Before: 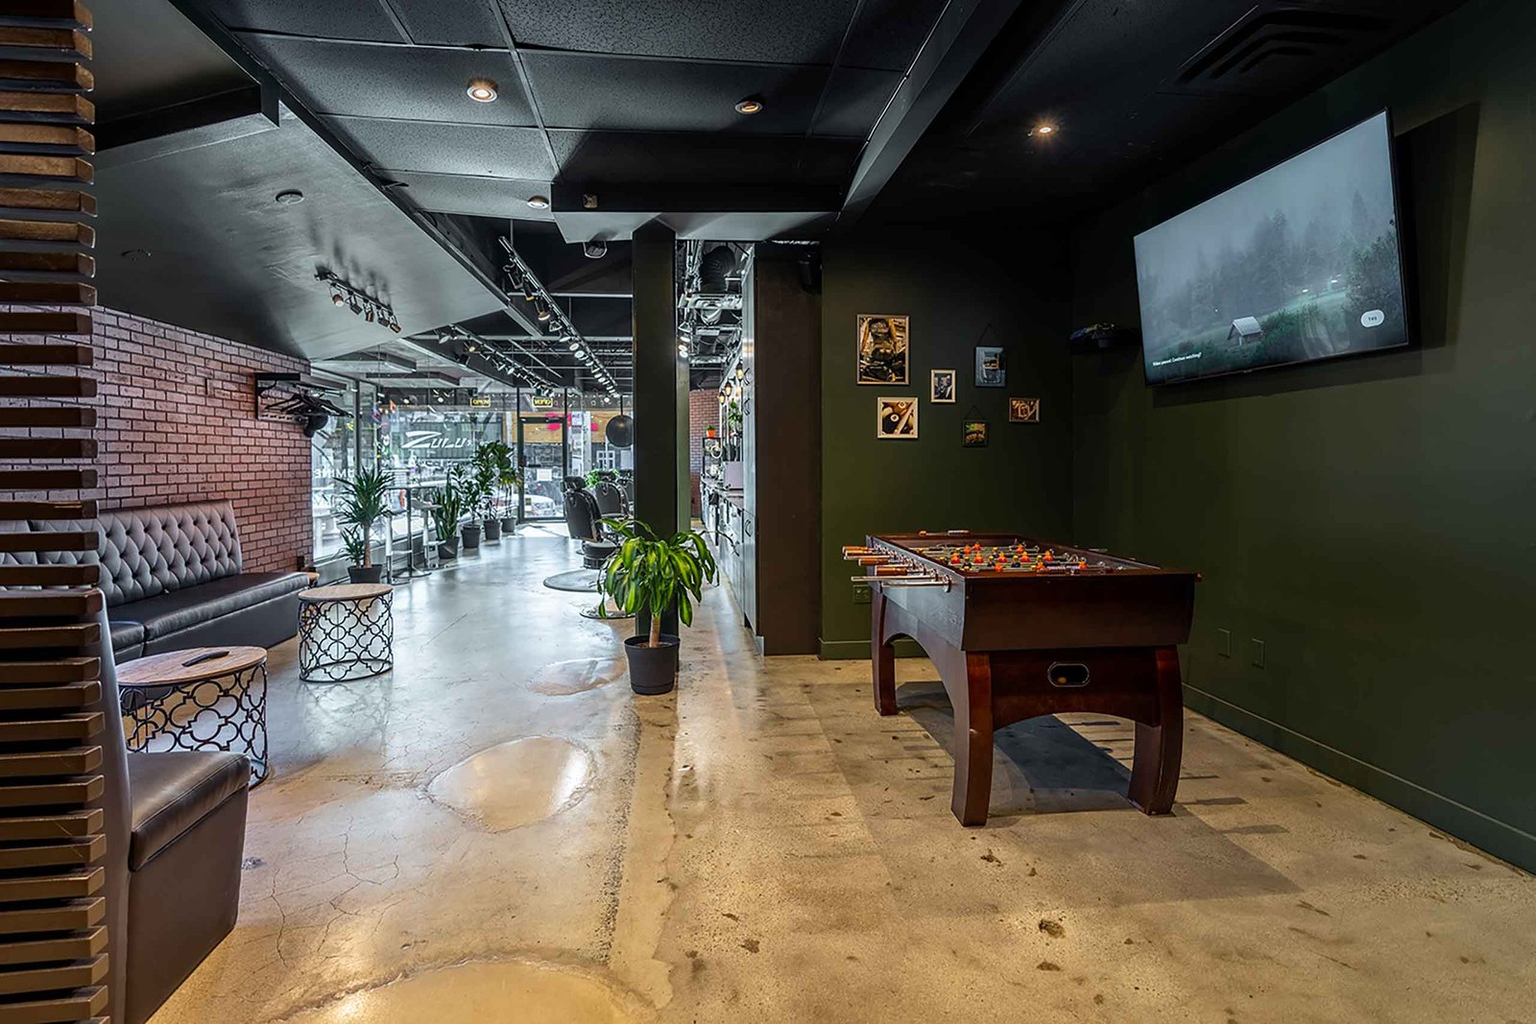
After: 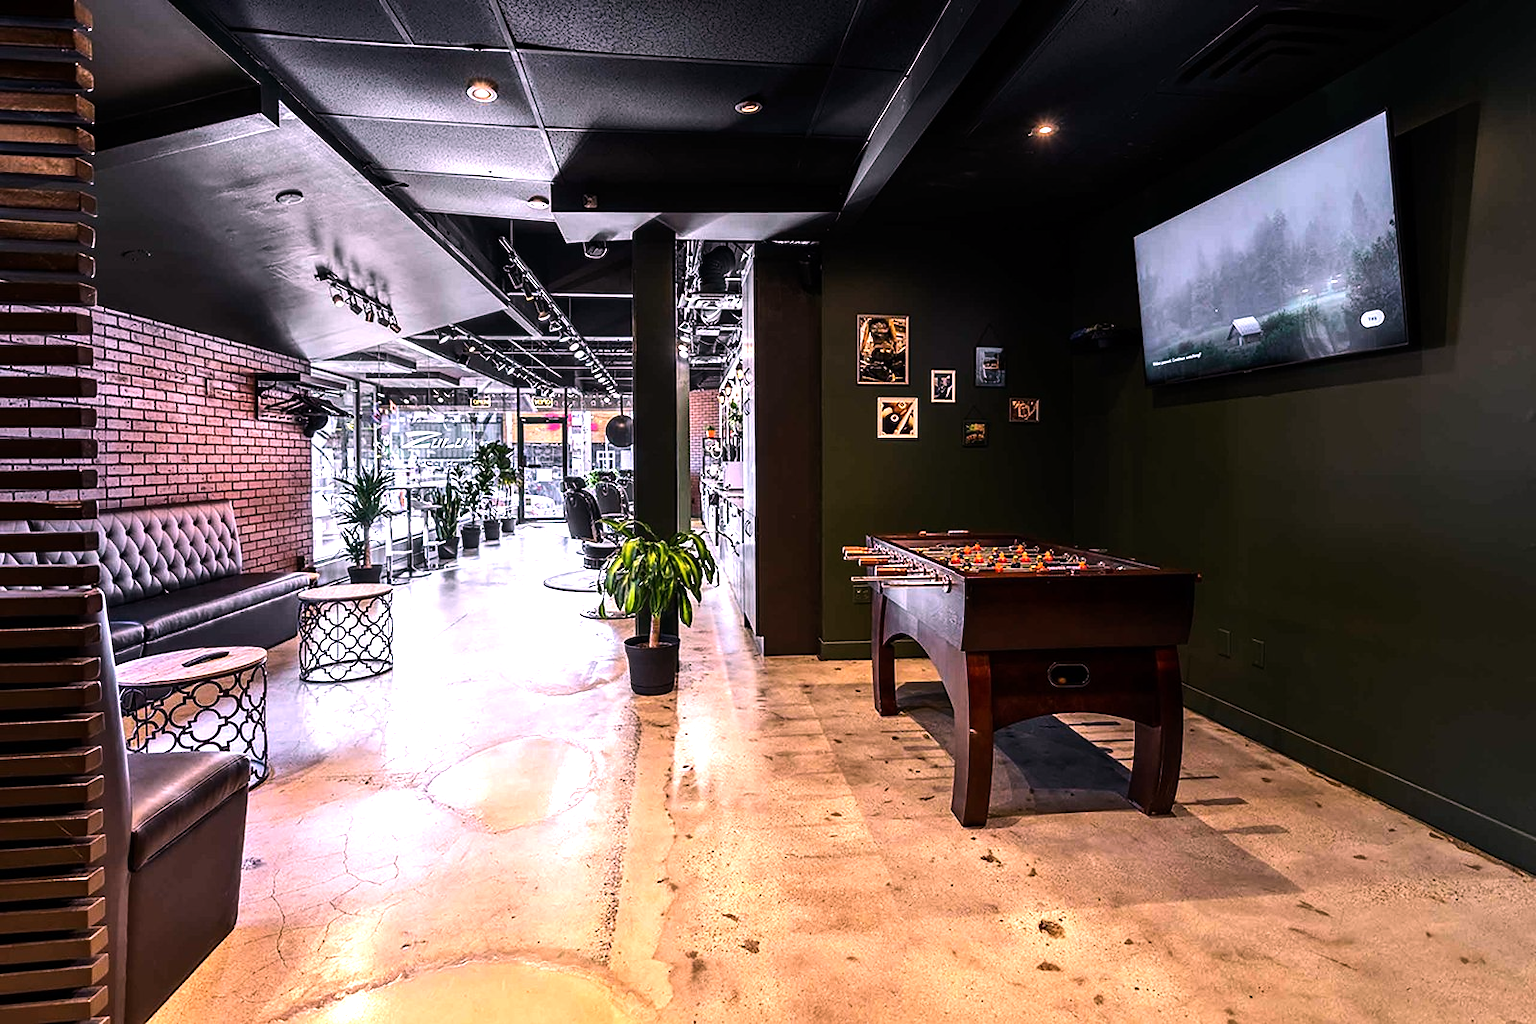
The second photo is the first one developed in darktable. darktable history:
white balance: red 1.188, blue 1.11
tone equalizer: -8 EV -1.08 EV, -7 EV -1.01 EV, -6 EV -0.867 EV, -5 EV -0.578 EV, -3 EV 0.578 EV, -2 EV 0.867 EV, -1 EV 1.01 EV, +0 EV 1.08 EV, edges refinement/feathering 500, mask exposure compensation -1.57 EV, preserve details no
